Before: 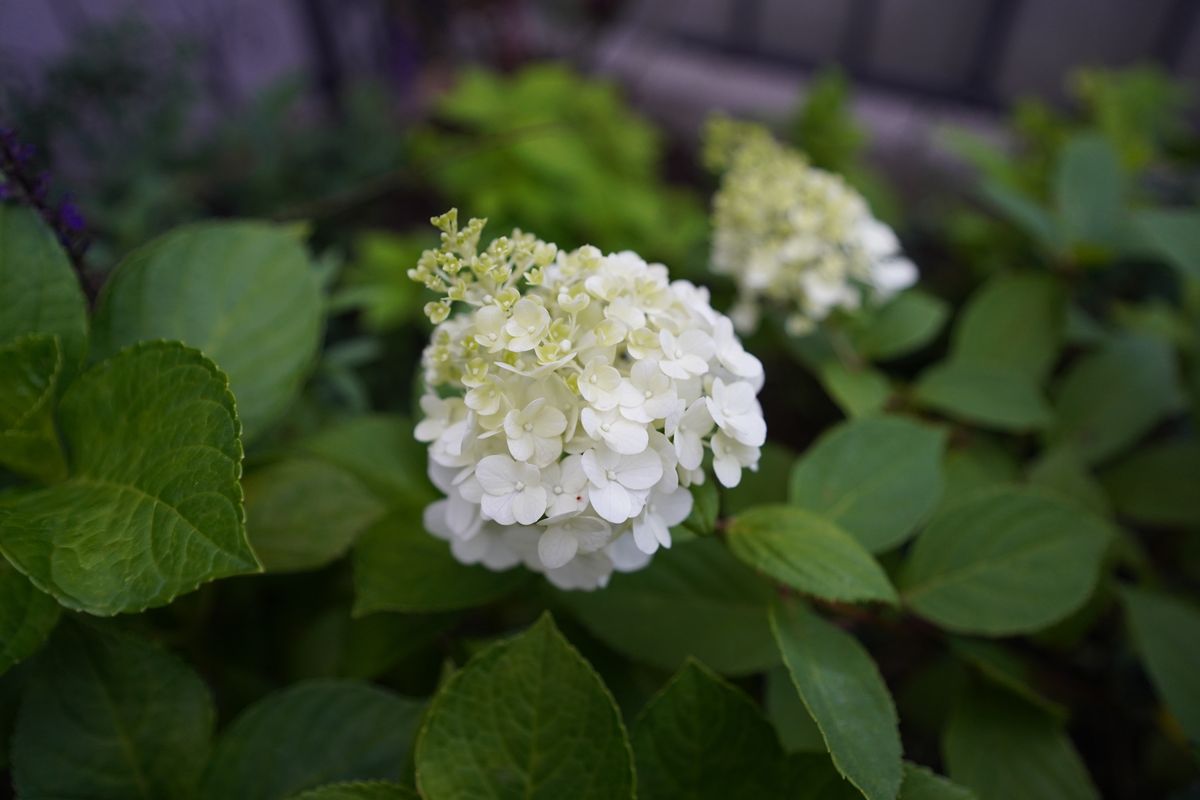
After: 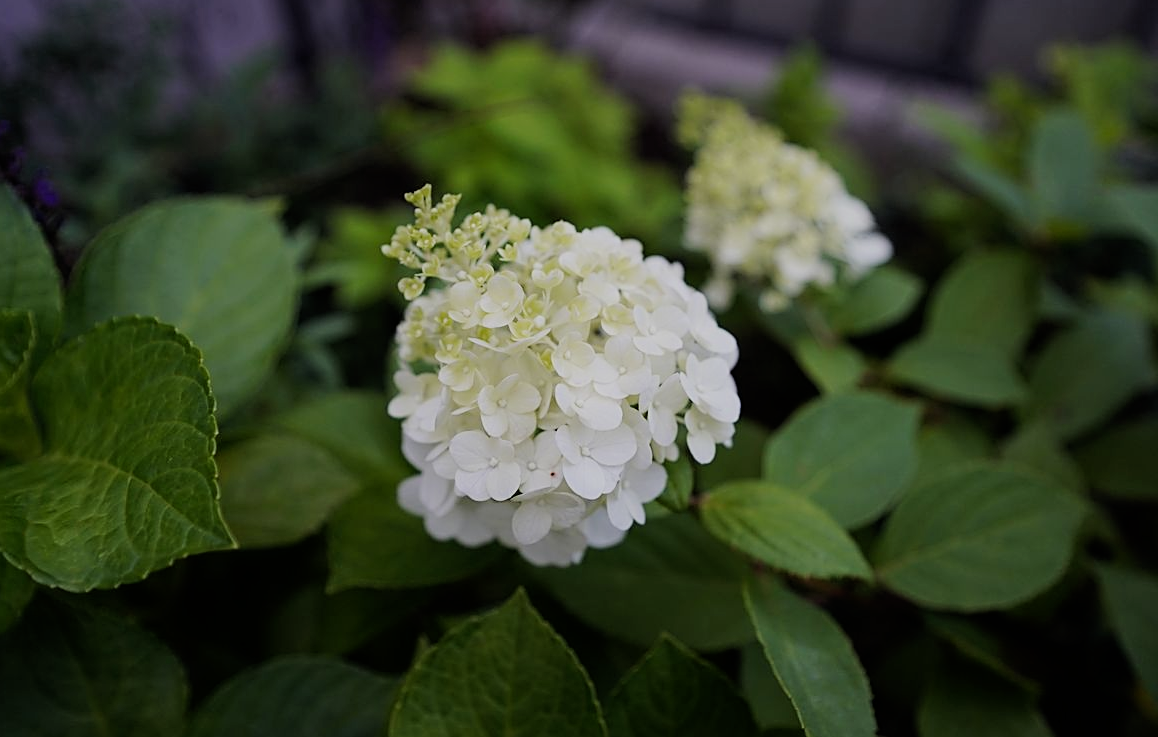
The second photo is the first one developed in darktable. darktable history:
crop: left 2.181%, top 3.028%, right 1.248%, bottom 4.84%
filmic rgb: black relative exposure -7.65 EV, white relative exposure 4.56 EV, threshold 3 EV, hardness 3.61, enable highlight reconstruction true
sharpen: on, module defaults
